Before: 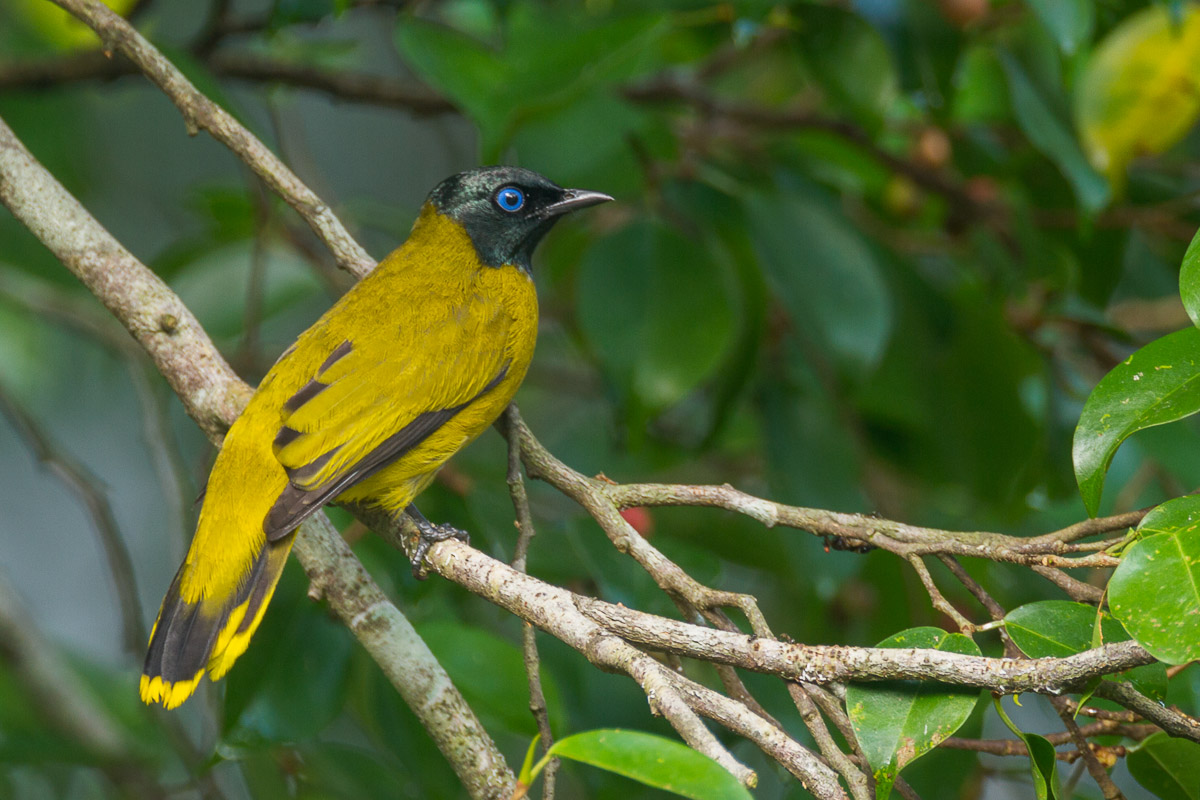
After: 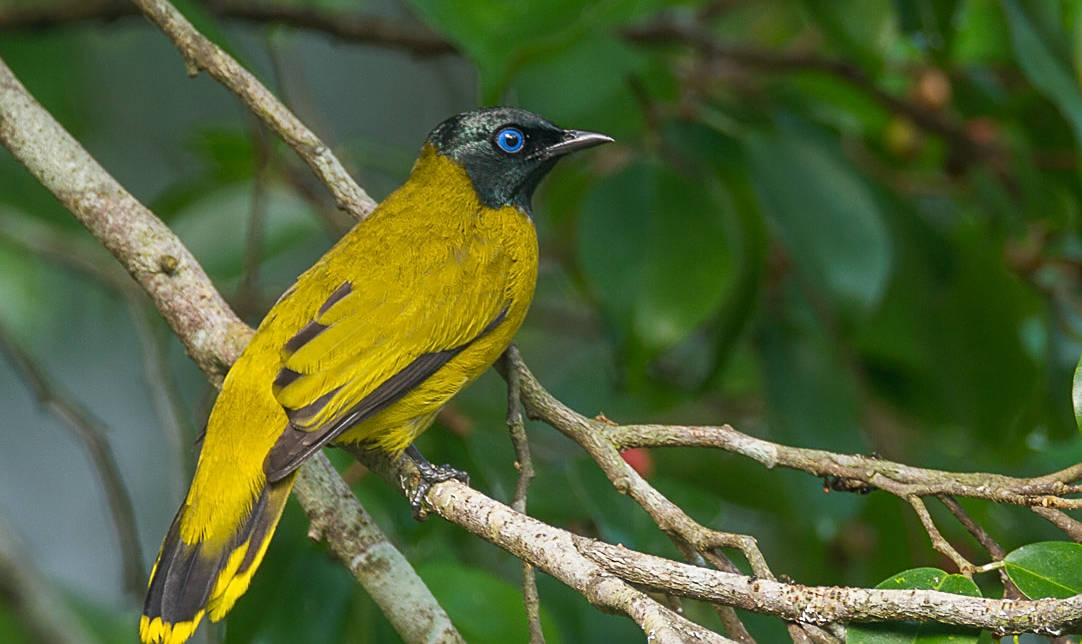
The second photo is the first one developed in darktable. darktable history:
crop: top 7.39%, right 9.79%, bottom 12.055%
sharpen: on, module defaults
